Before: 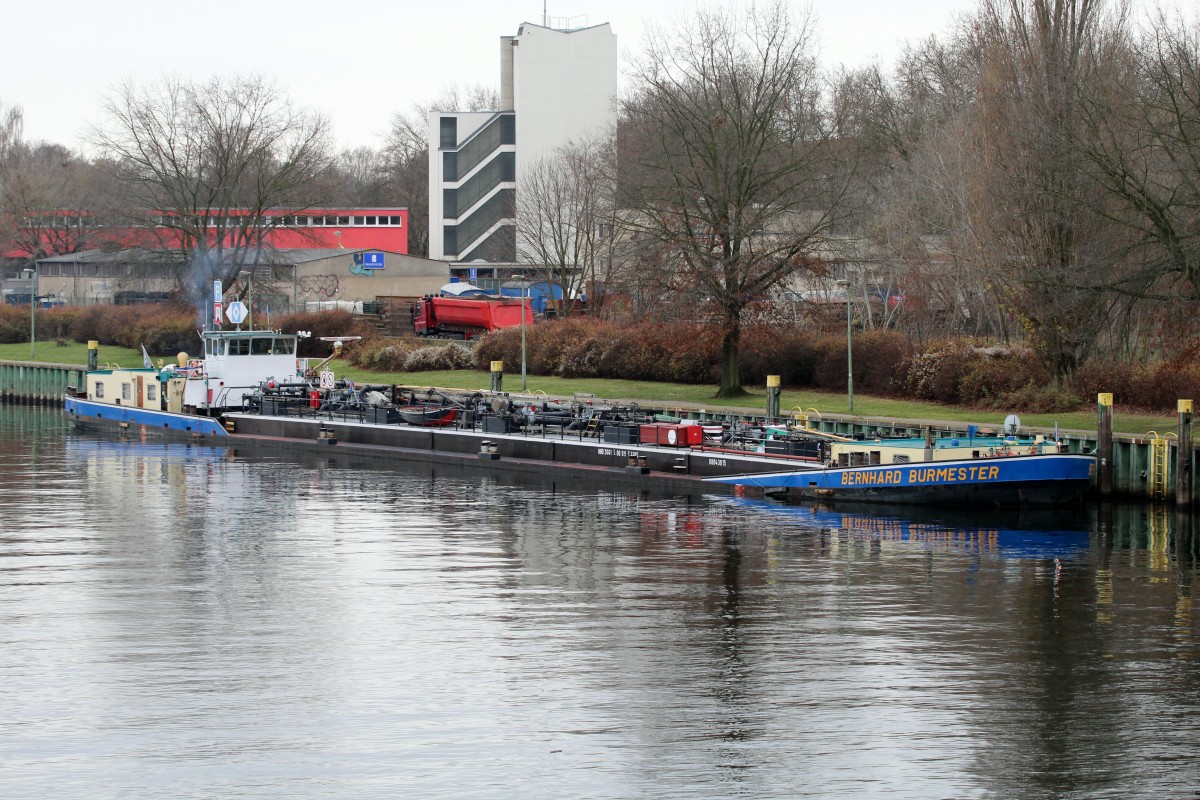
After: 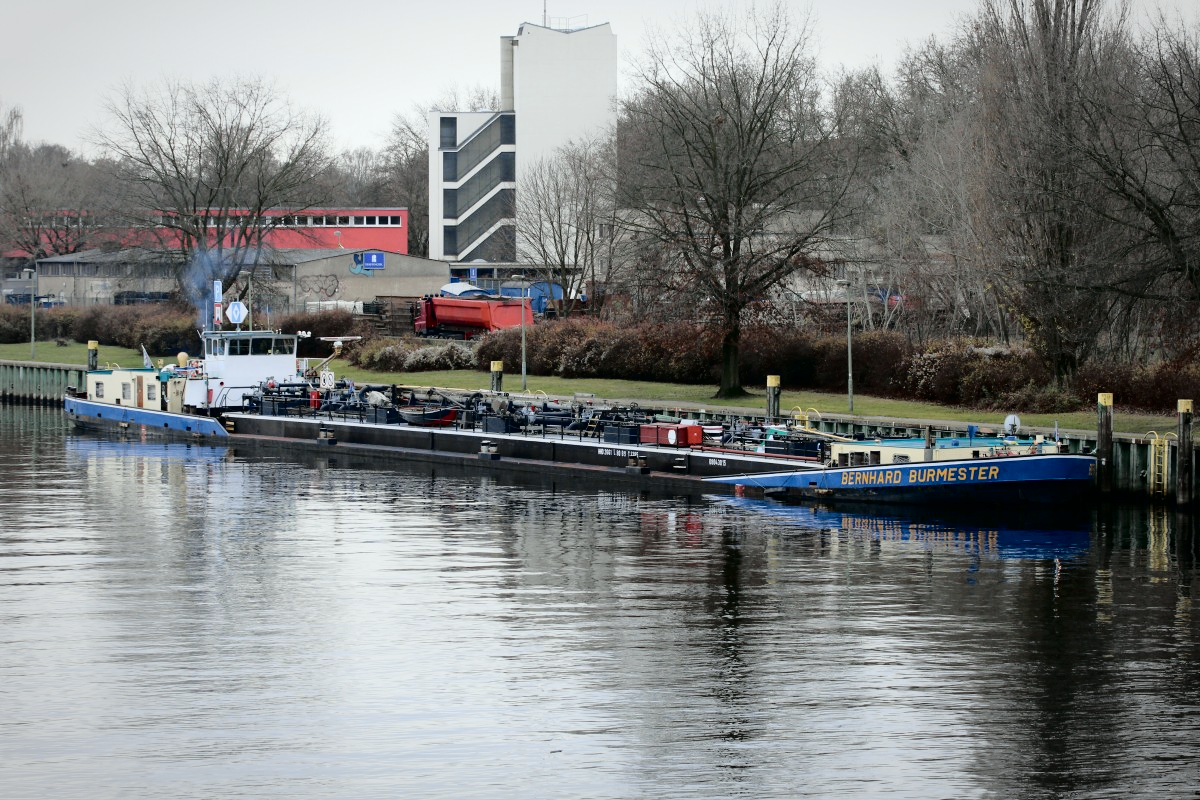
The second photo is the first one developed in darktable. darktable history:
vignetting: brightness -0.266, automatic ratio true
tone curve: curves: ch0 [(0, 0) (0.088, 0.042) (0.208, 0.176) (0.257, 0.267) (0.406, 0.483) (0.489, 0.556) (0.667, 0.73) (0.793, 0.851) (0.994, 0.974)]; ch1 [(0, 0) (0.161, 0.092) (0.35, 0.33) (0.392, 0.392) (0.457, 0.467) (0.505, 0.497) (0.537, 0.518) (0.553, 0.53) (0.58, 0.567) (0.739, 0.697) (1, 1)]; ch2 [(0, 0) (0.346, 0.362) (0.448, 0.419) (0.502, 0.499) (0.533, 0.517) (0.556, 0.533) (0.629, 0.619) (0.717, 0.678) (1, 1)], color space Lab, independent channels, preserve colors none
contrast brightness saturation: brightness -0.088
